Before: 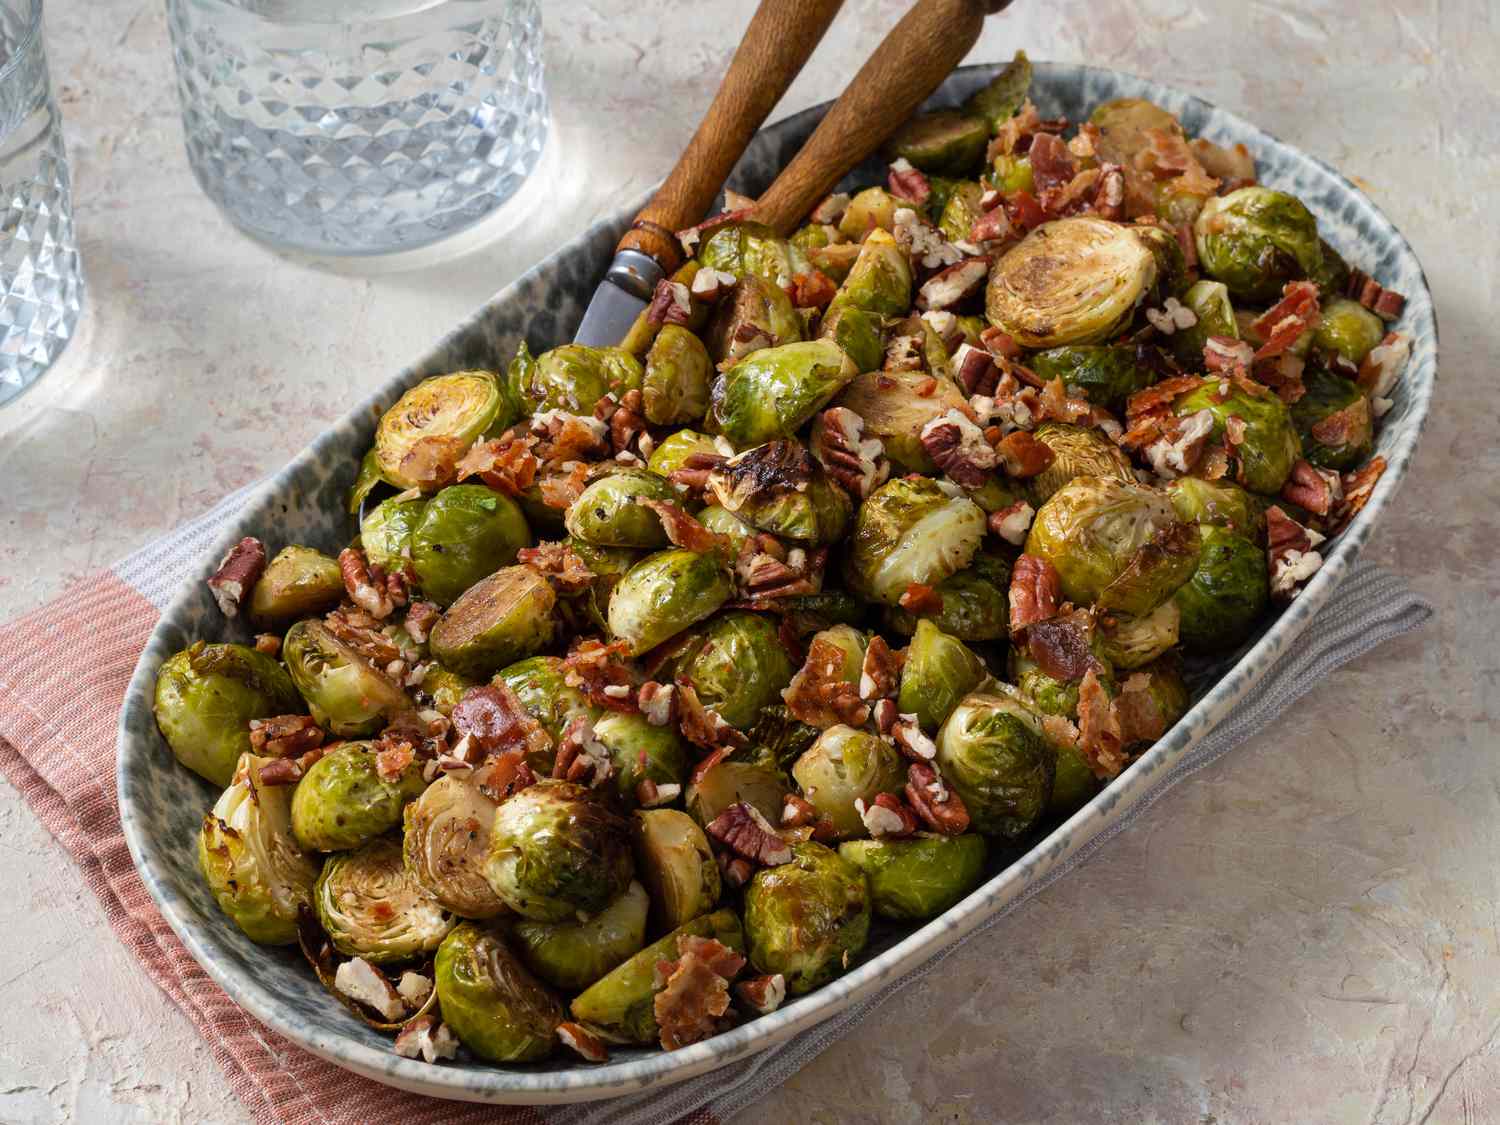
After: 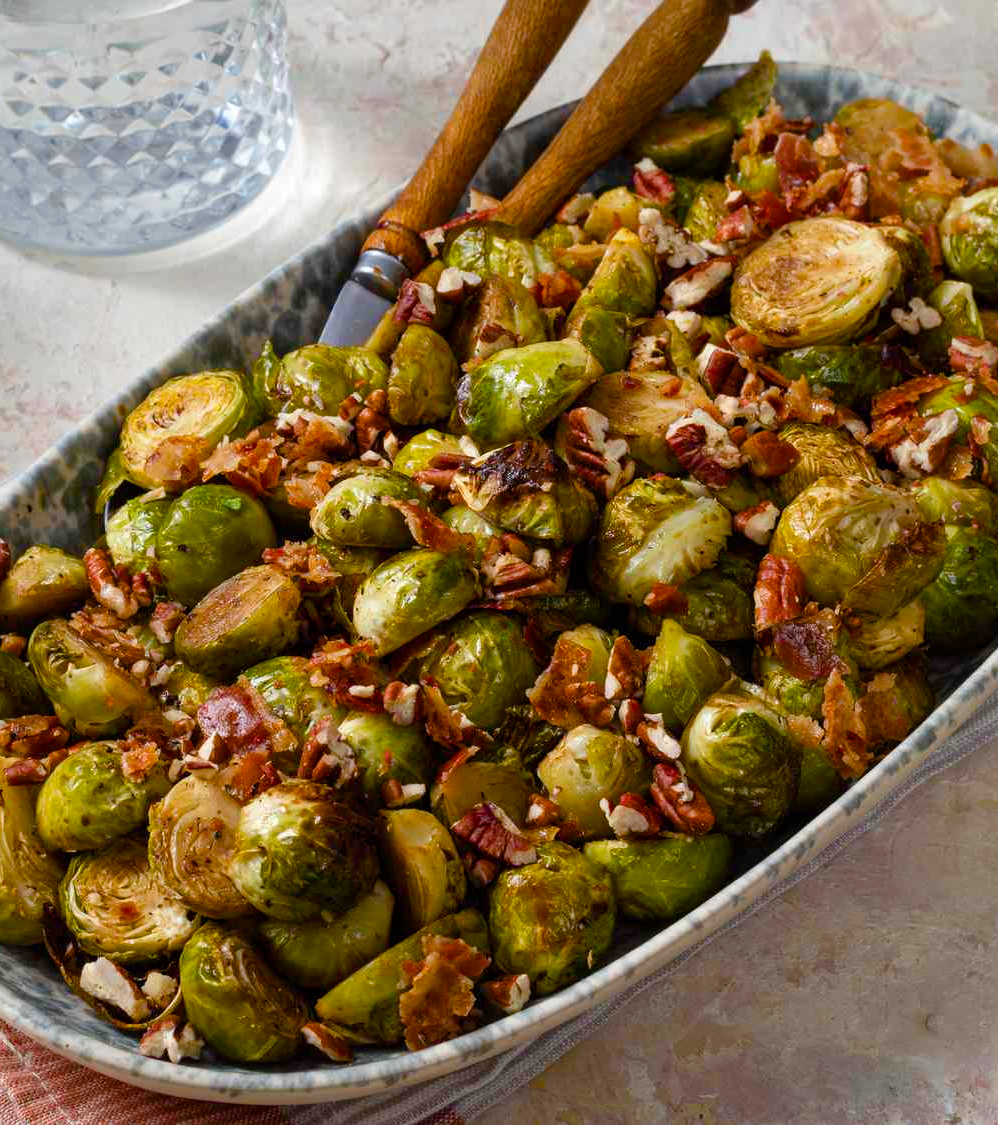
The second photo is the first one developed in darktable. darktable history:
crop: left 17.014%, right 16.417%
color balance rgb: perceptual saturation grading › global saturation 20%, perceptual saturation grading › highlights -14.331%, perceptual saturation grading › shadows 49.781%
